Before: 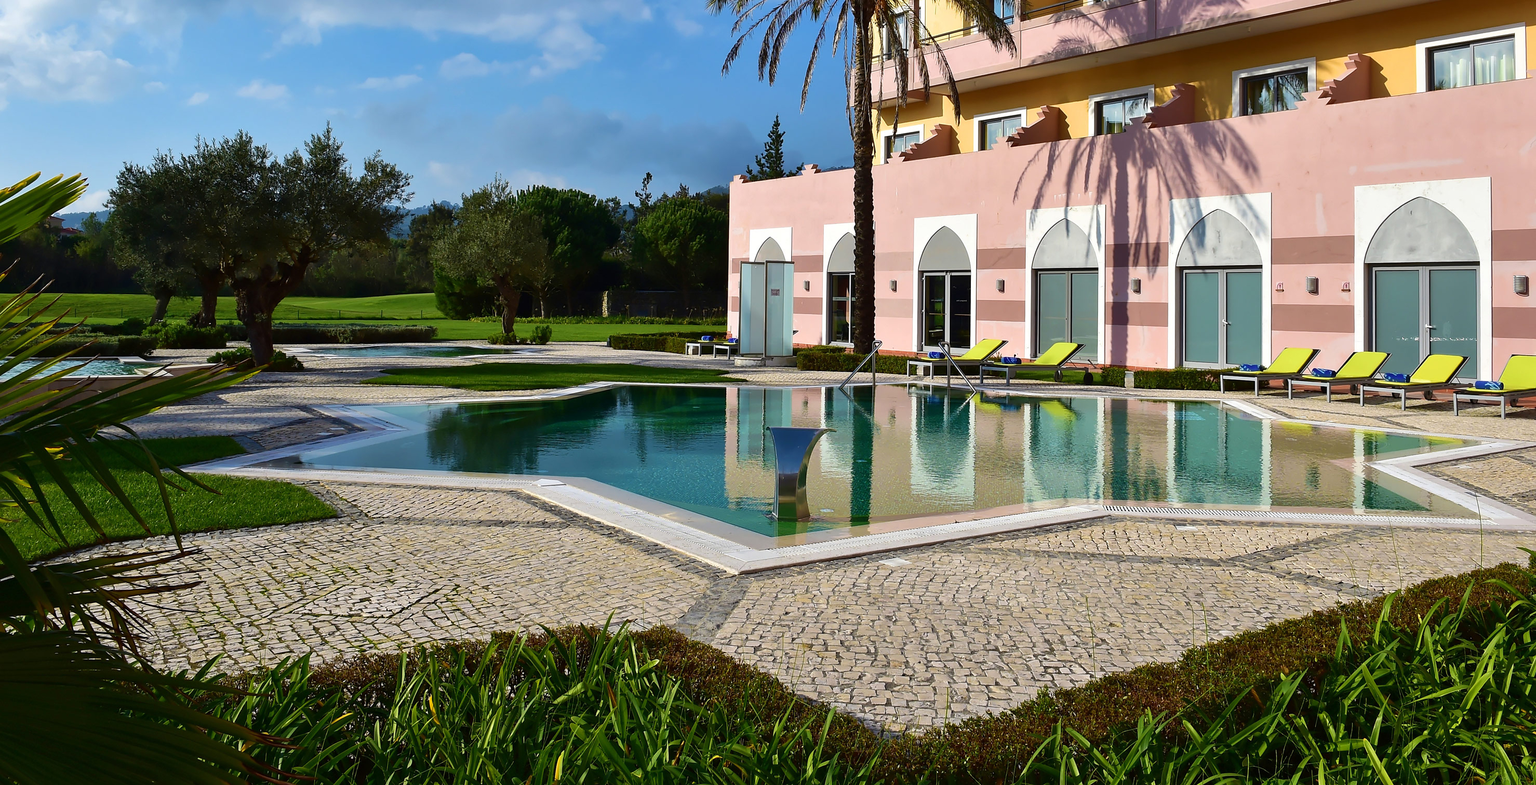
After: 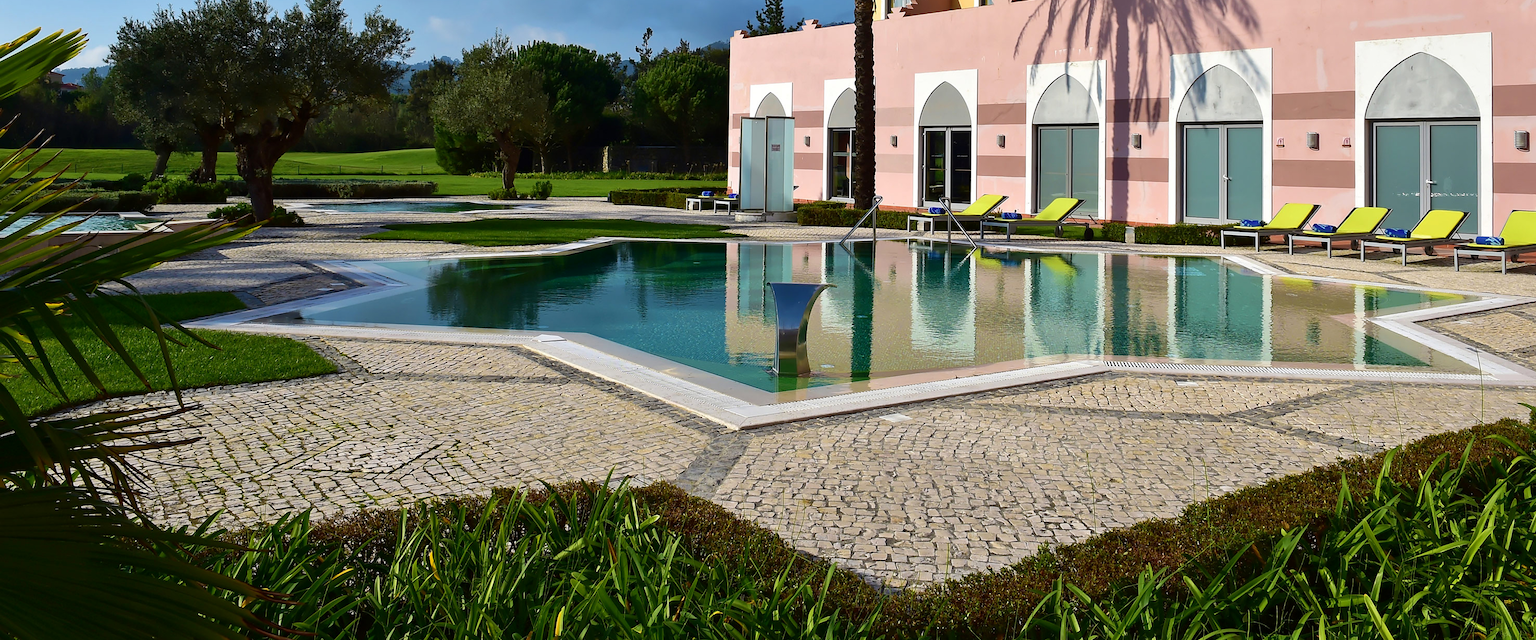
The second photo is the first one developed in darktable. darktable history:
crop and rotate: top 18.507%
base curve: exposure shift 0, preserve colors none
exposure: black level correction 0.001, compensate highlight preservation false
